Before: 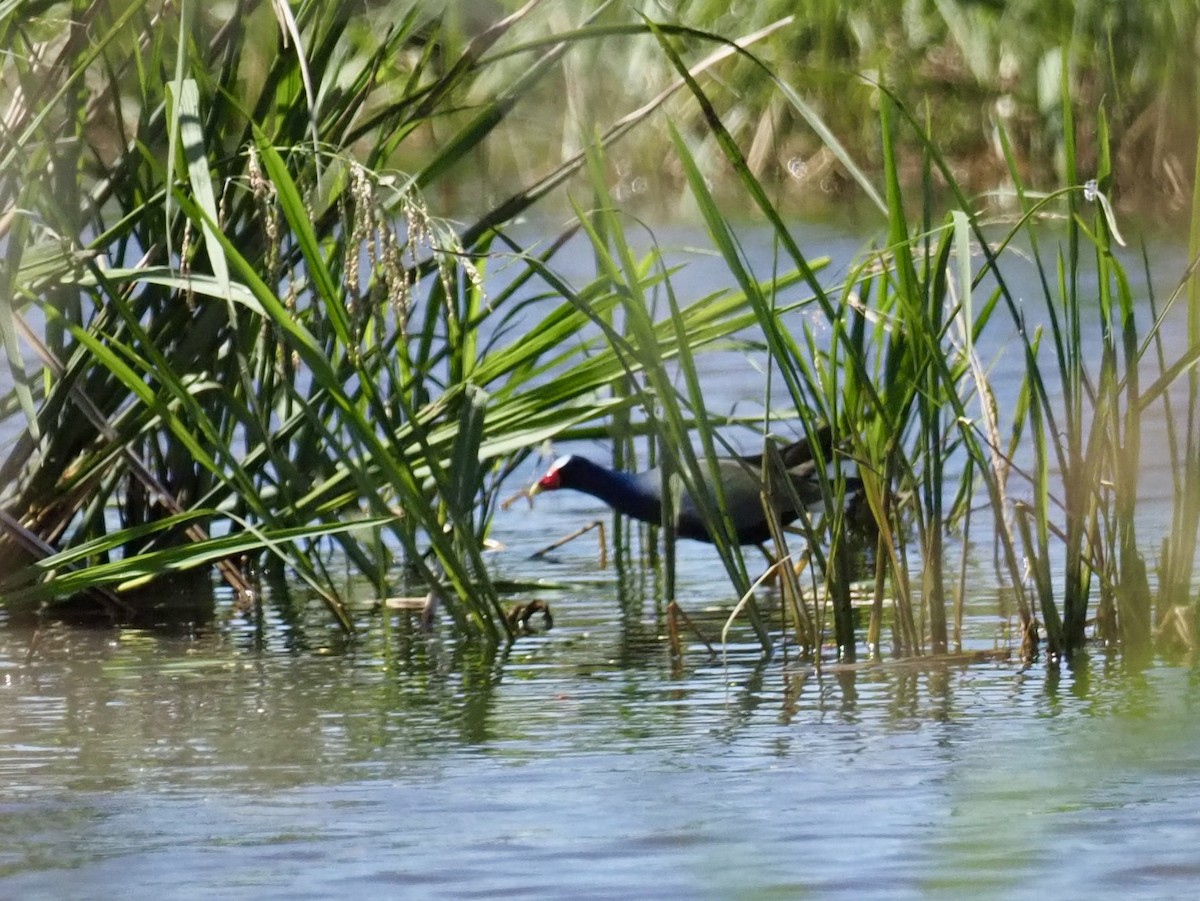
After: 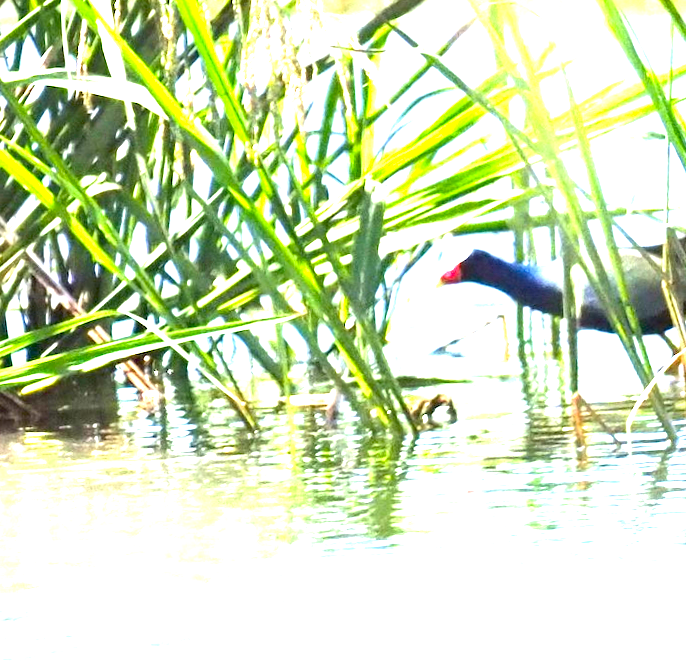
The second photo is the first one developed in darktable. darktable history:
crop: left 8.966%, top 23.852%, right 34.699%, bottom 4.703%
rotate and perspective: rotation -1.24°, automatic cropping off
exposure: exposure 3 EV, compensate highlight preservation false
